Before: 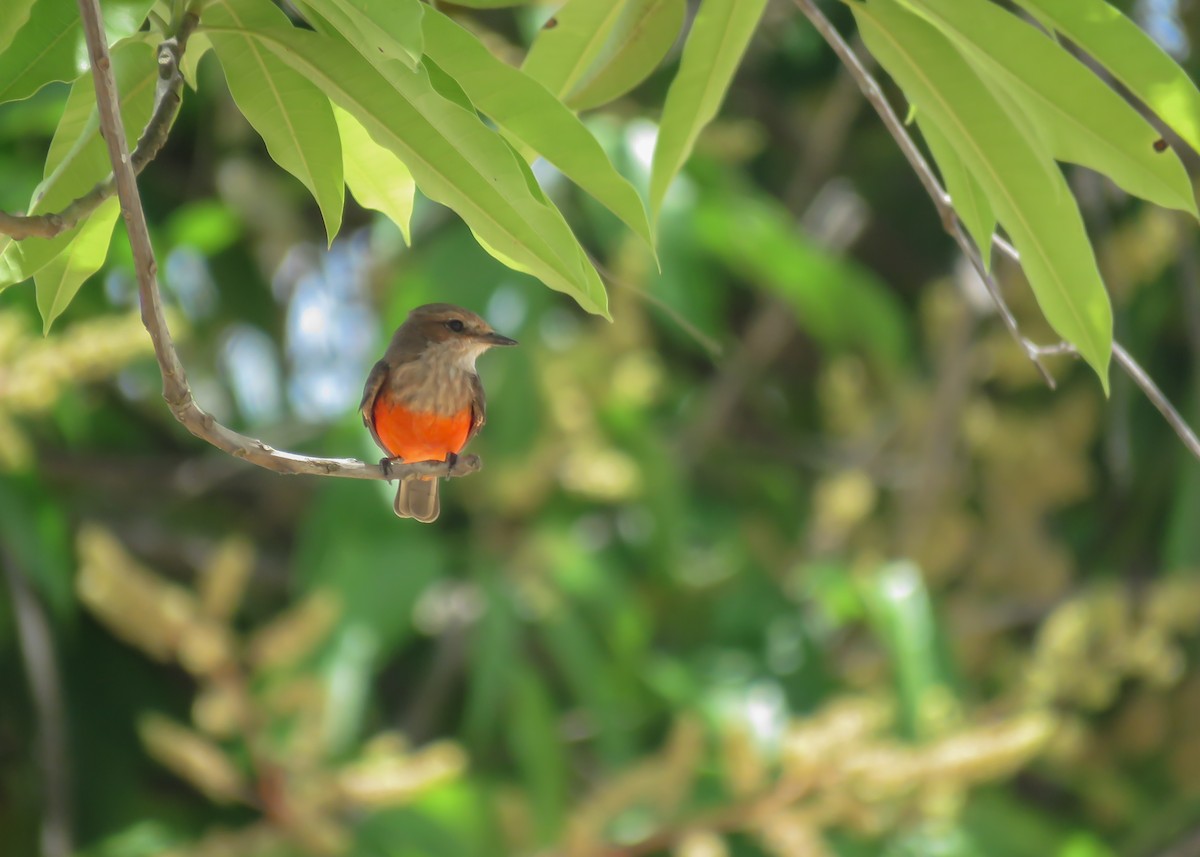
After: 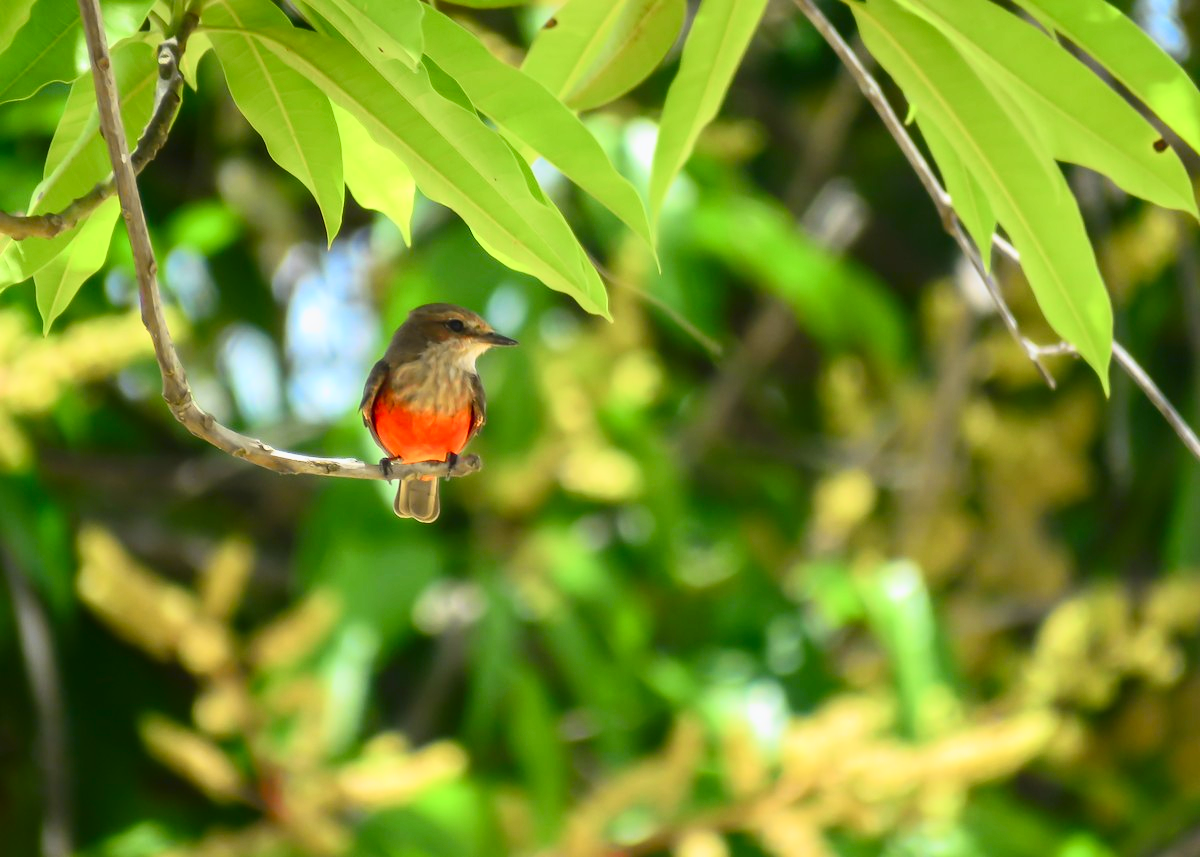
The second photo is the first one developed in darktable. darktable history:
tone curve: curves: ch0 [(0, 0) (0.187, 0.12) (0.384, 0.363) (0.577, 0.681) (0.735, 0.881) (0.864, 0.959) (1, 0.987)]; ch1 [(0, 0) (0.402, 0.36) (0.476, 0.466) (0.501, 0.501) (0.518, 0.514) (0.564, 0.614) (0.614, 0.664) (0.741, 0.829) (1, 1)]; ch2 [(0, 0) (0.429, 0.387) (0.483, 0.481) (0.503, 0.501) (0.522, 0.533) (0.564, 0.605) (0.615, 0.697) (0.702, 0.774) (1, 0.895)], color space Lab, independent channels
